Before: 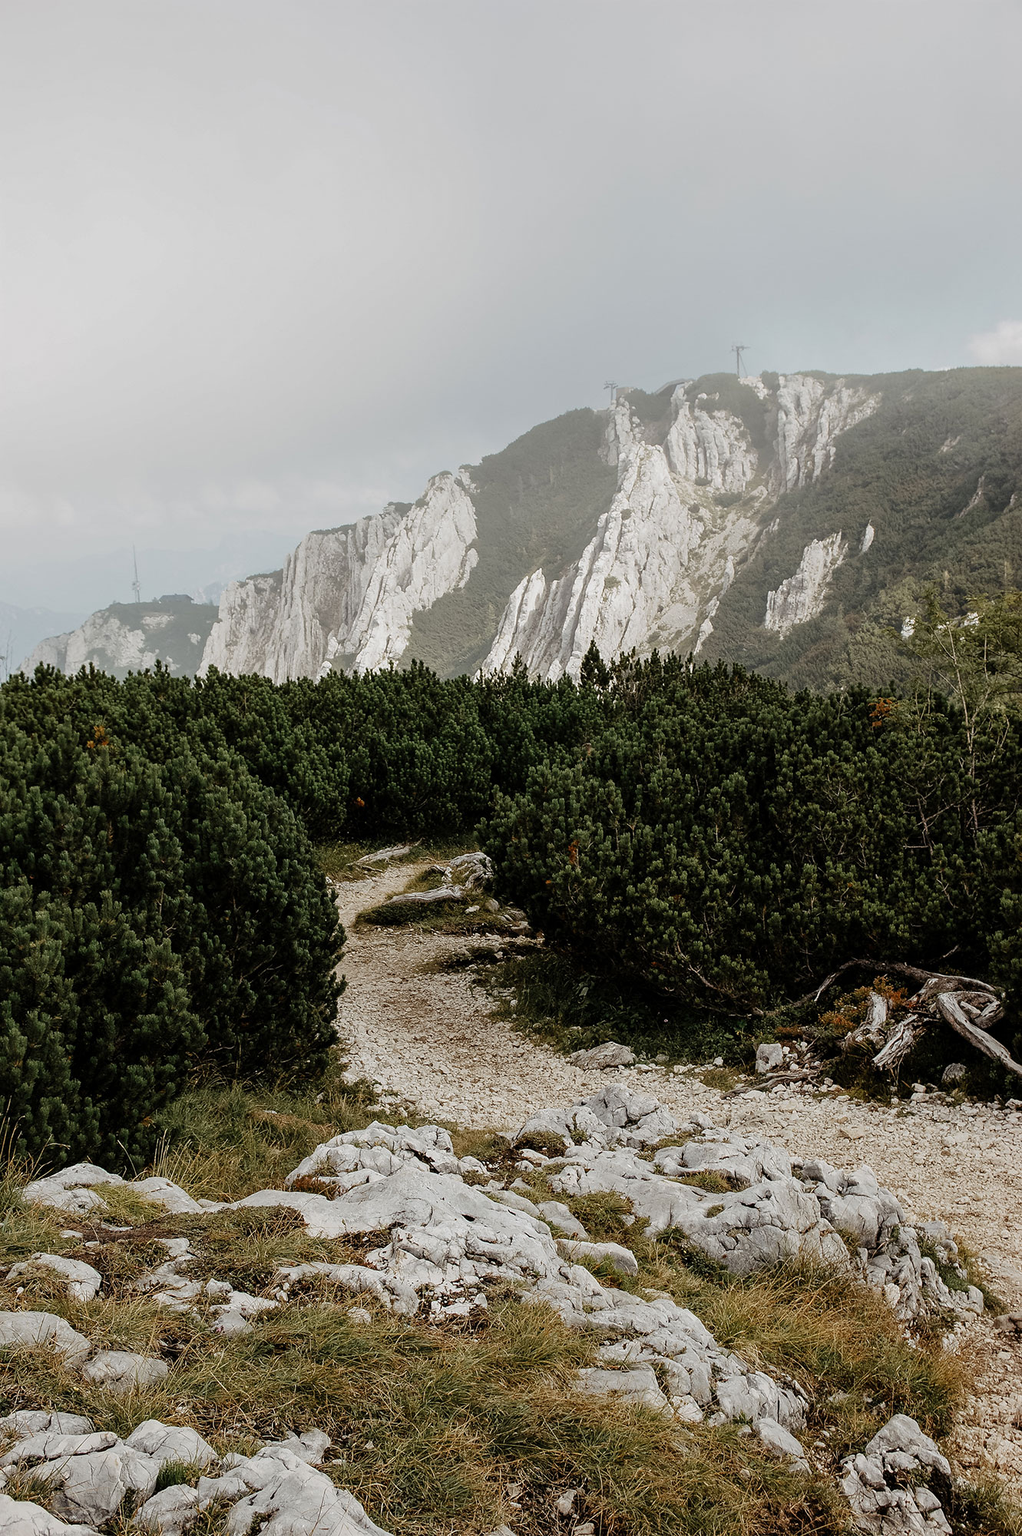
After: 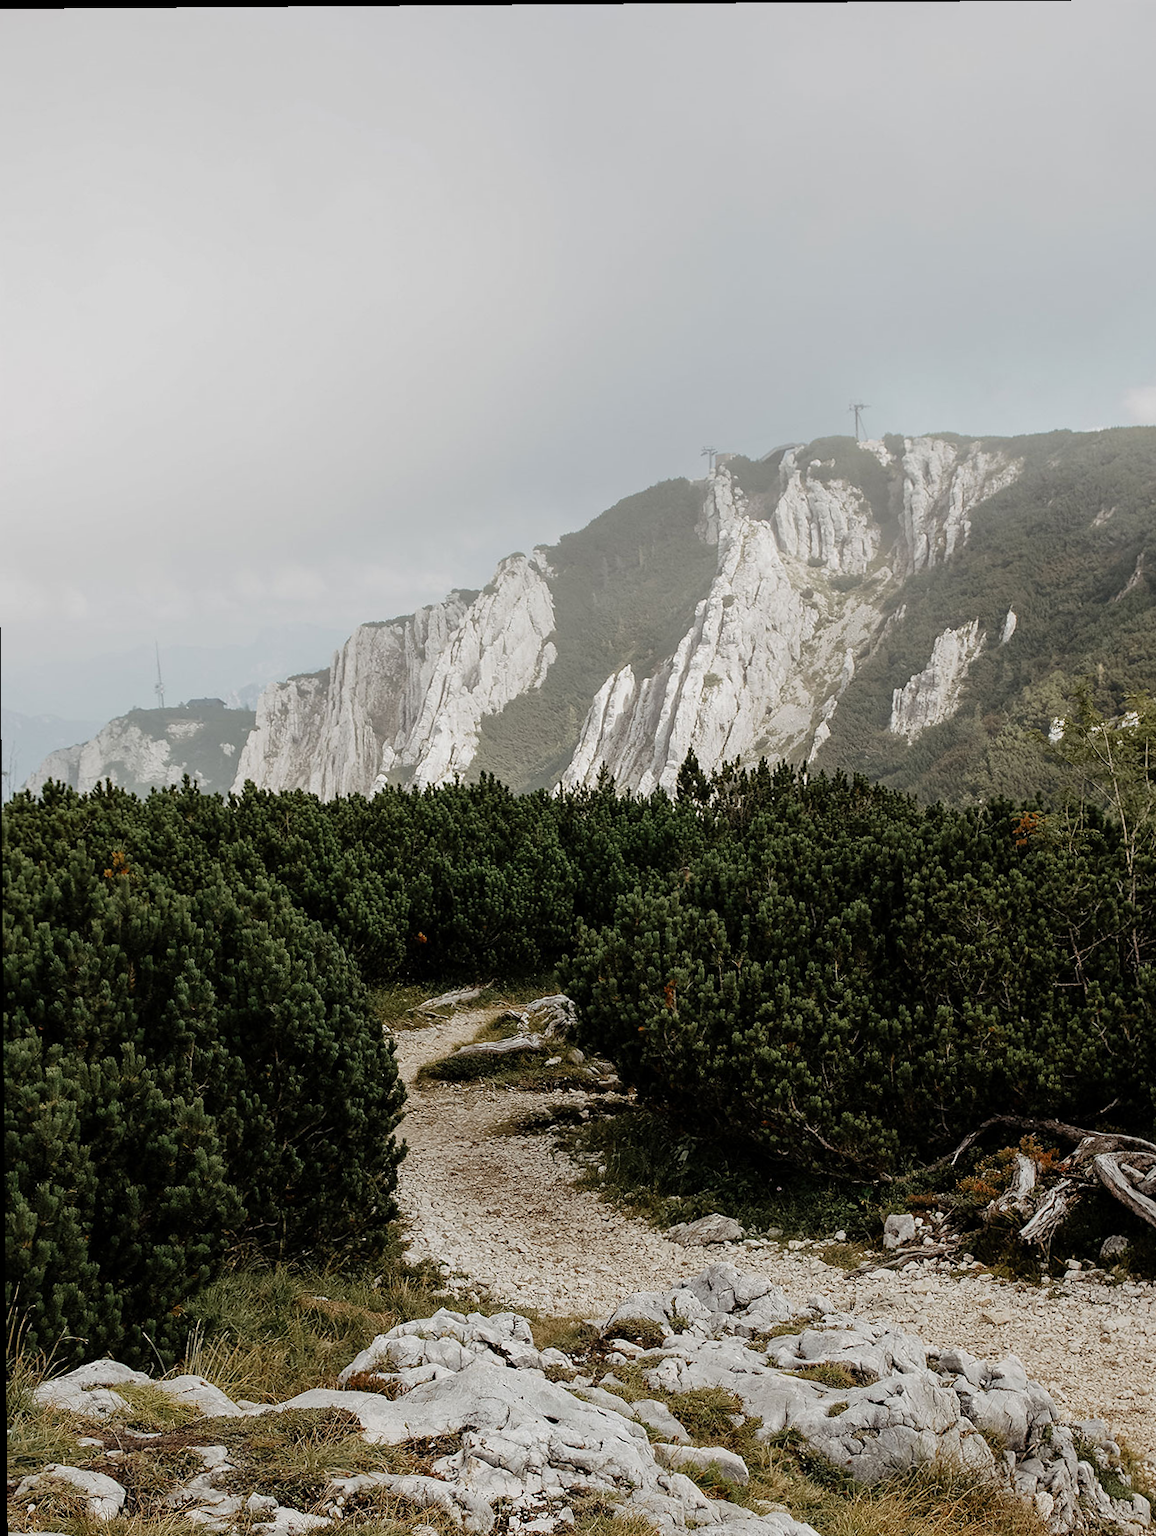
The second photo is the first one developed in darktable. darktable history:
crop and rotate: angle 0.457°, left 0.336%, right 3.32%, bottom 14.327%
